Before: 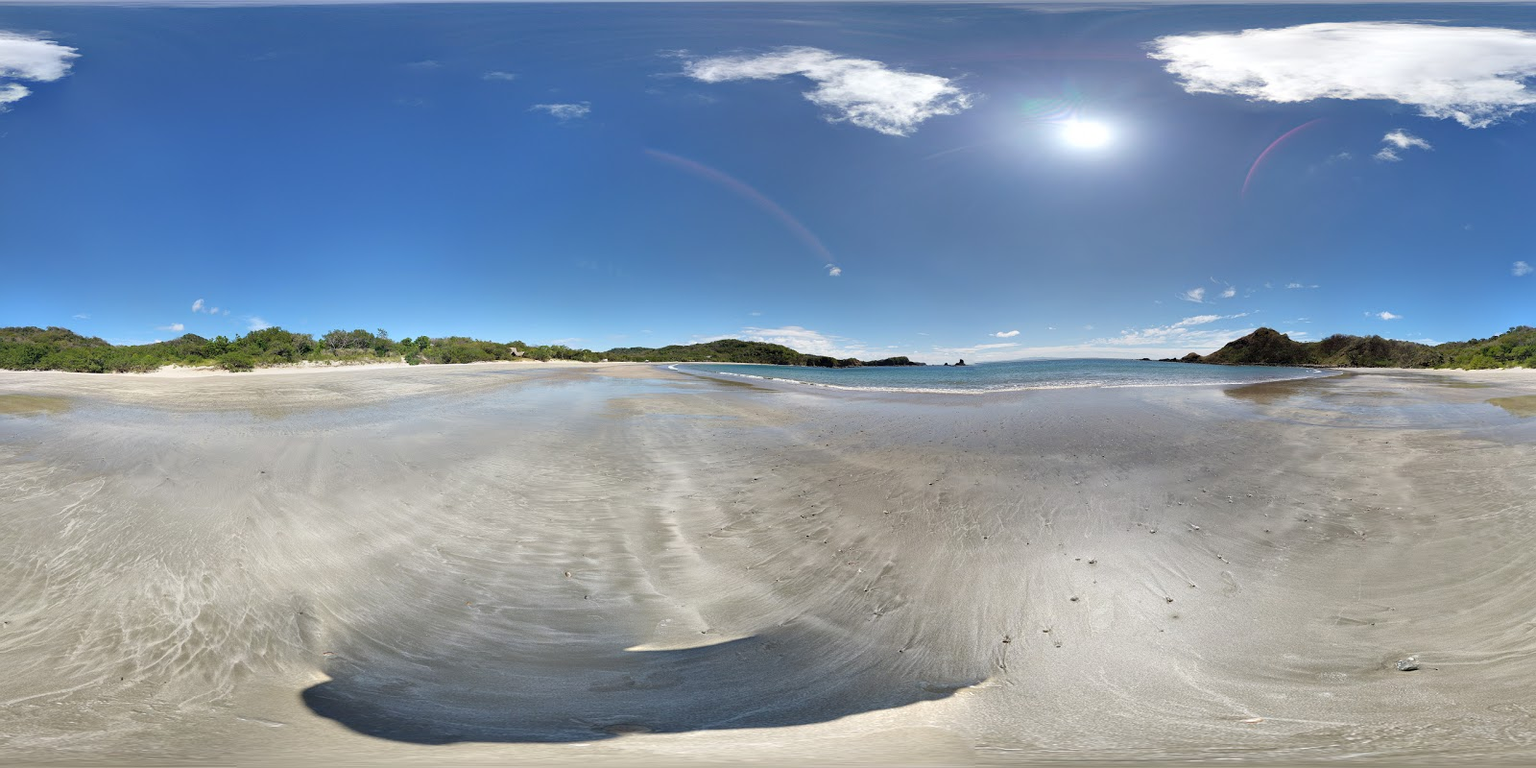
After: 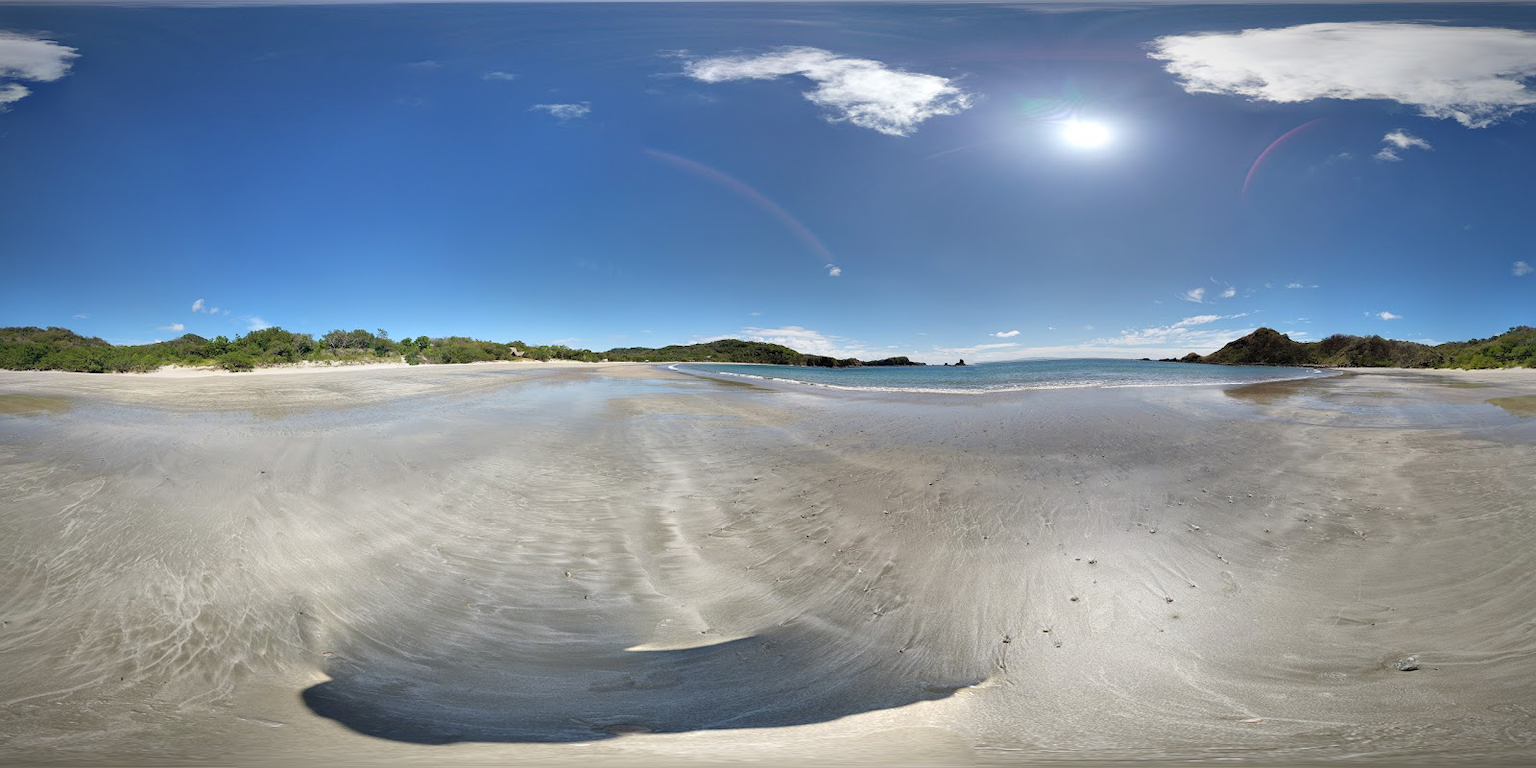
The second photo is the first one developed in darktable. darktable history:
vignetting: fall-off start 71.27%, brightness -0.567, saturation 0.001, width/height ratio 1.335
